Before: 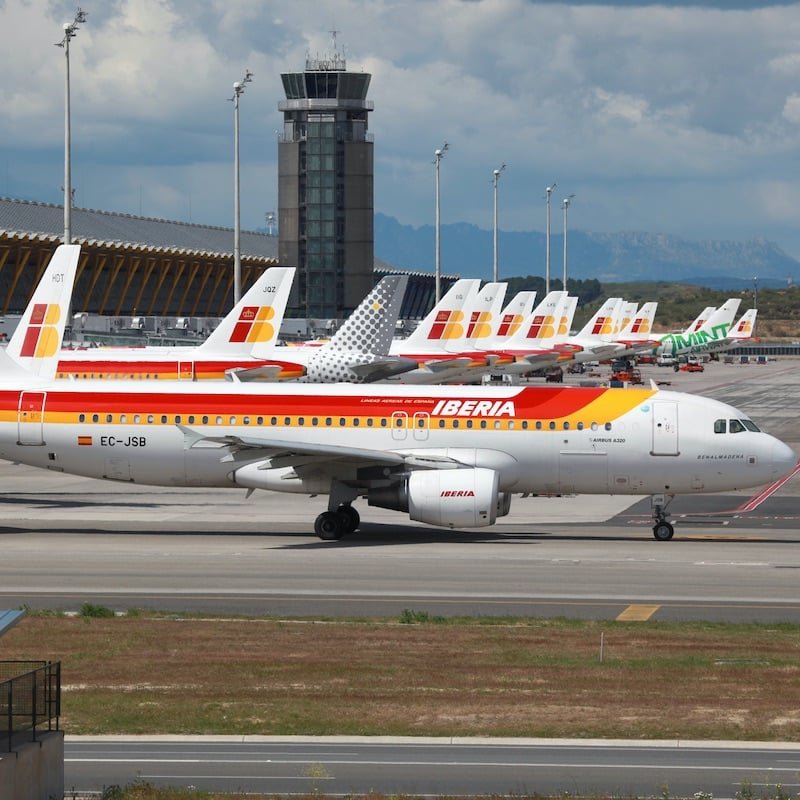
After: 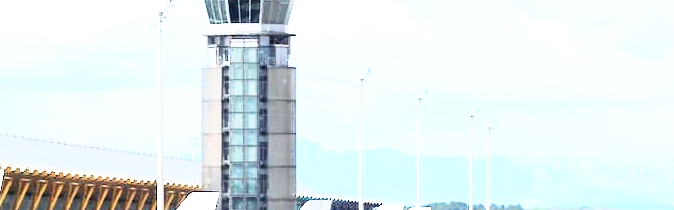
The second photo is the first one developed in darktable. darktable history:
crop and rotate: left 9.641%, top 9.496%, right 6.088%, bottom 64.138%
tone curve: curves: ch0 [(0, 0) (0.093, 0.104) (0.226, 0.291) (0.327, 0.431) (0.471, 0.648) (0.759, 0.926) (1, 1)], color space Lab, independent channels, preserve colors none
base curve: curves: ch0 [(0, 0) (0.007, 0.004) (0.027, 0.03) (0.046, 0.07) (0.207, 0.54) (0.442, 0.872) (0.673, 0.972) (1, 1)], preserve colors none
exposure: black level correction 0, exposure 1.107 EV, compensate highlight preservation false
